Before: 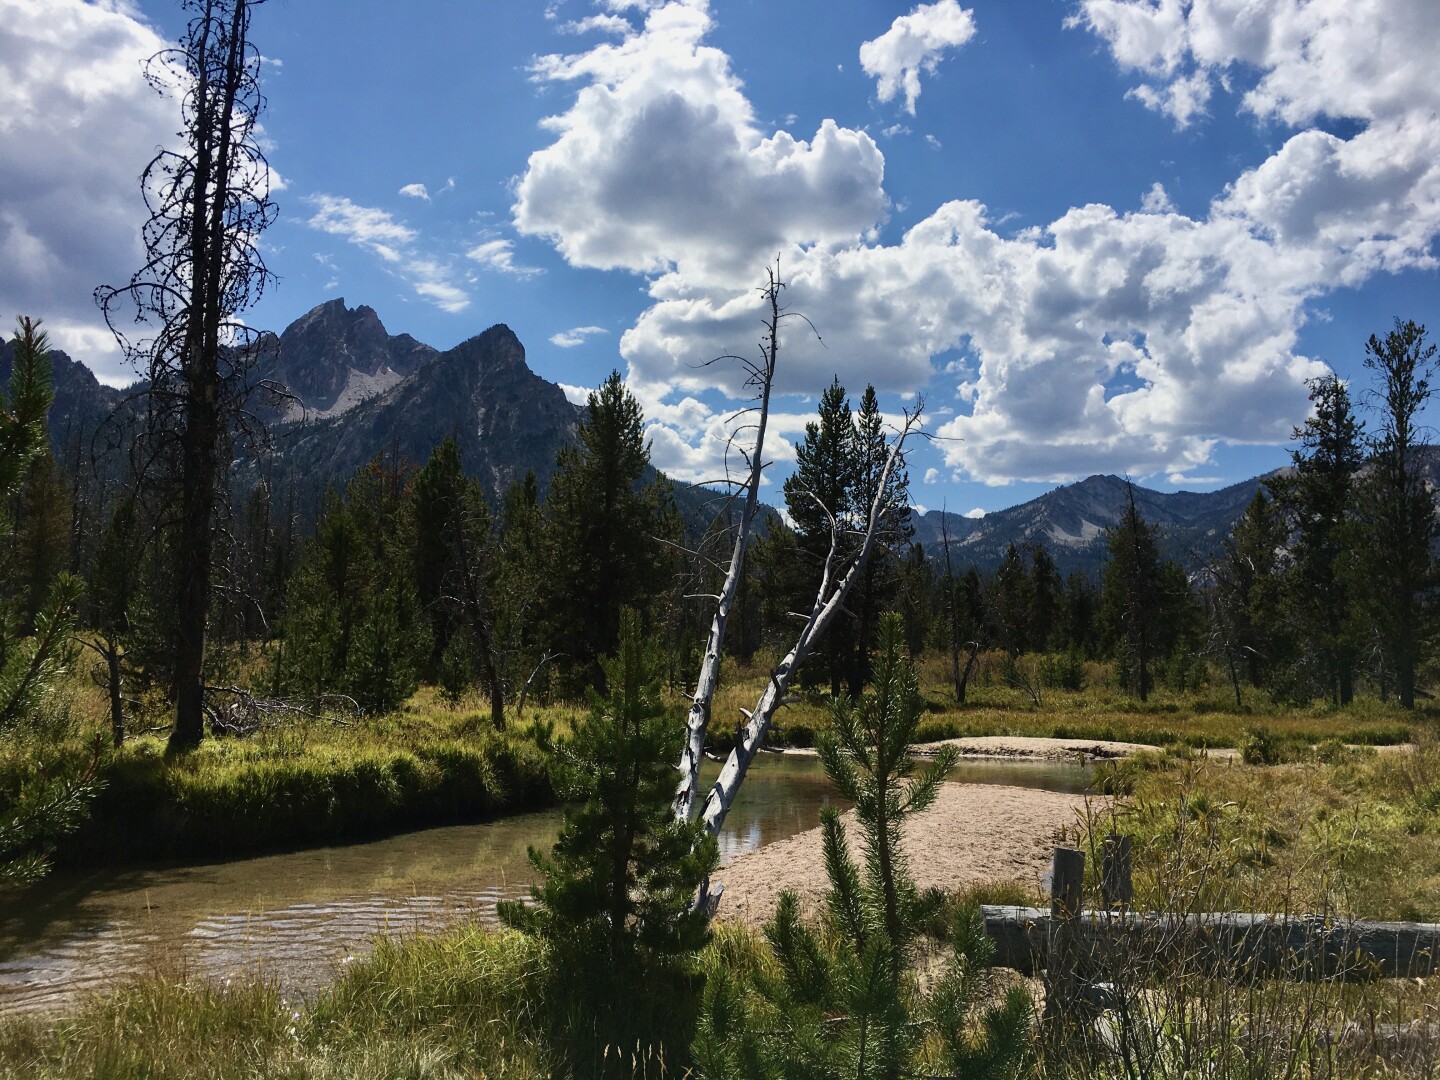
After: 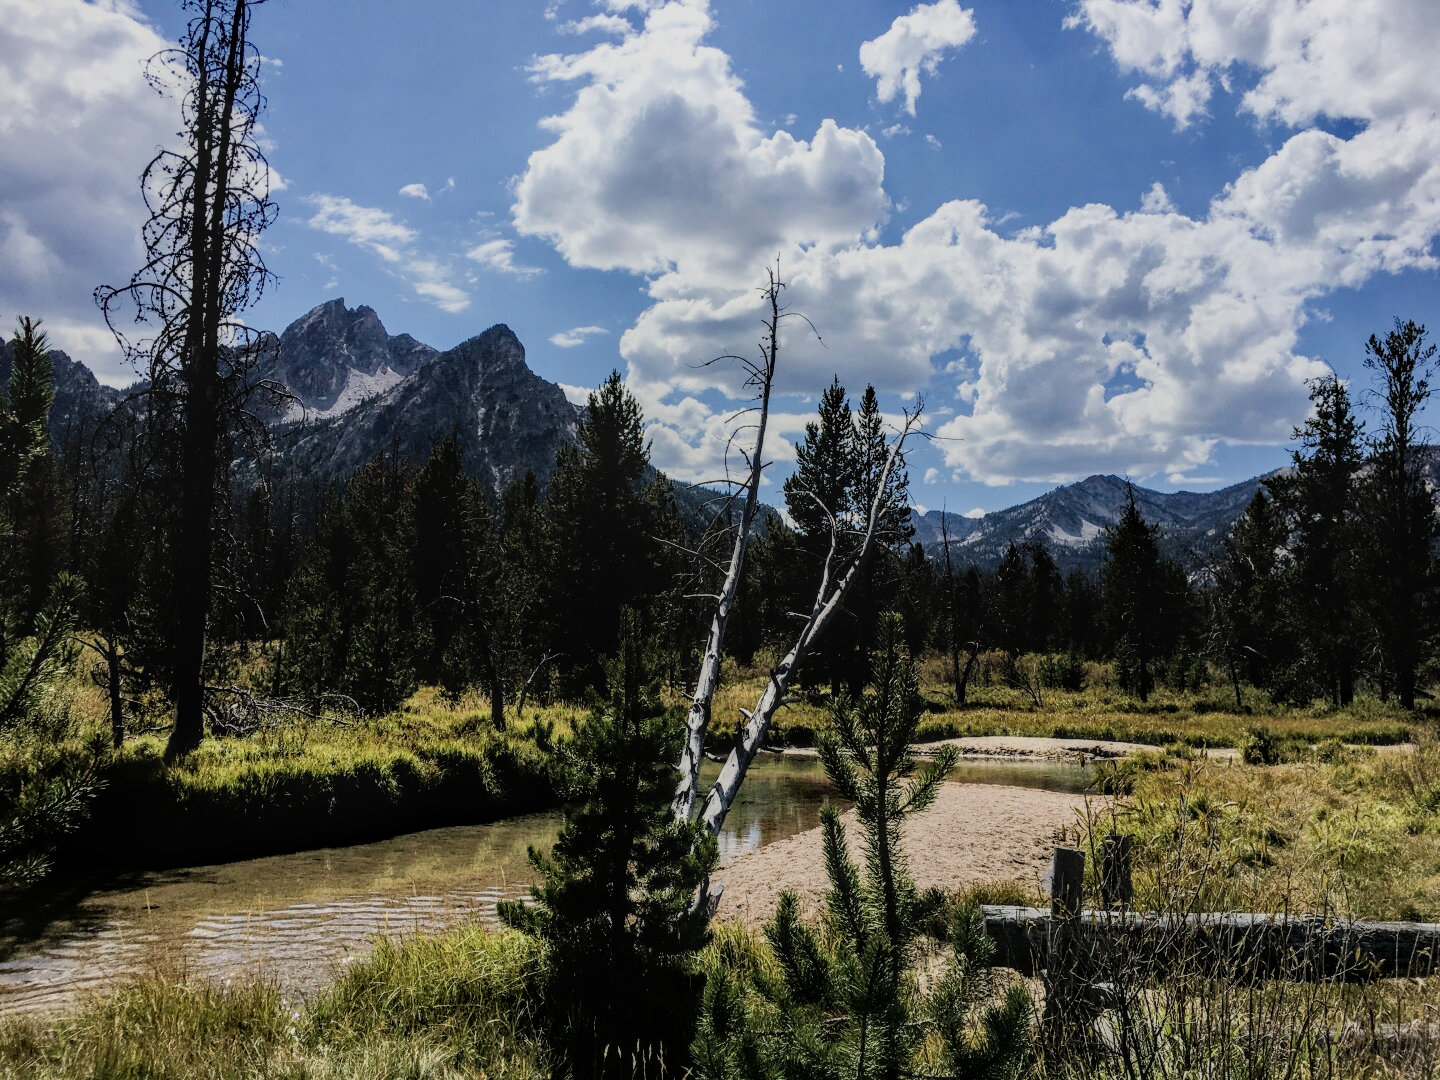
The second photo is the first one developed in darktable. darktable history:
tone equalizer: -8 EV -0.772 EV, -7 EV -0.697 EV, -6 EV -0.581 EV, -5 EV -0.371 EV, -3 EV 0.397 EV, -2 EV 0.6 EV, -1 EV 0.693 EV, +0 EV 0.736 EV, mask exposure compensation -0.487 EV
filmic rgb: black relative exposure -6.85 EV, white relative exposure 5.91 EV, hardness 2.68
local contrast: highlights 3%, shadows 4%, detail 134%
